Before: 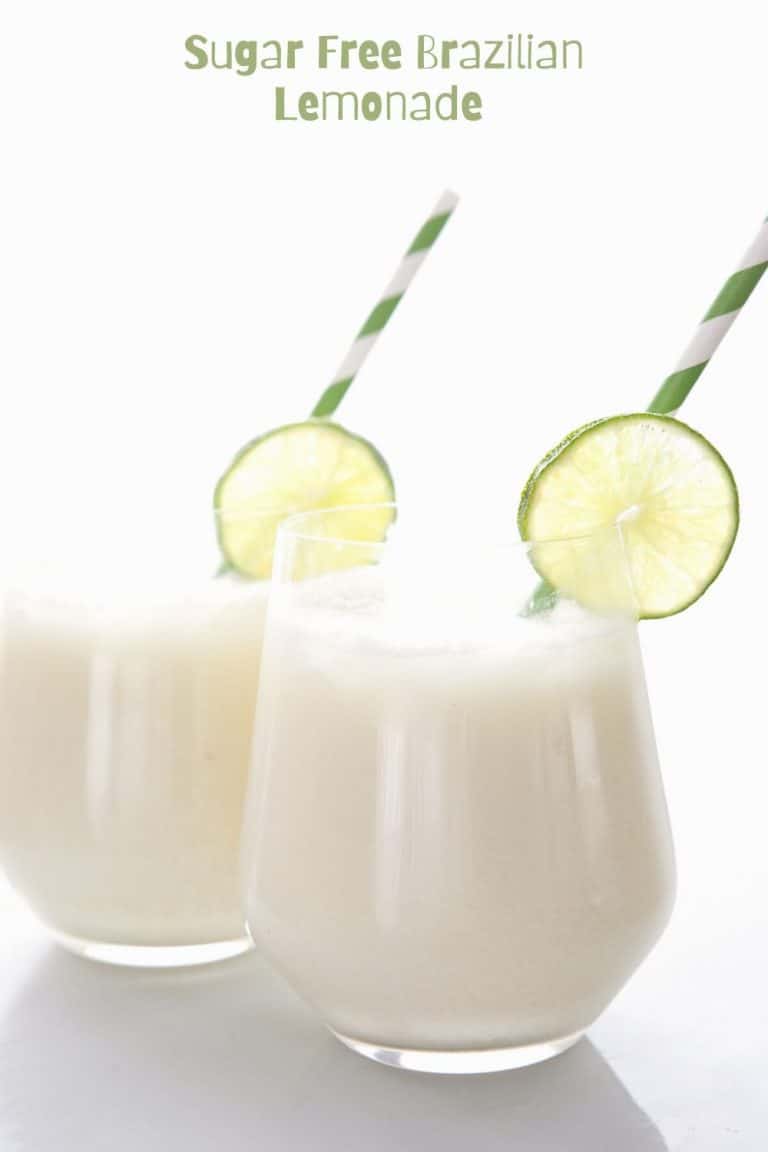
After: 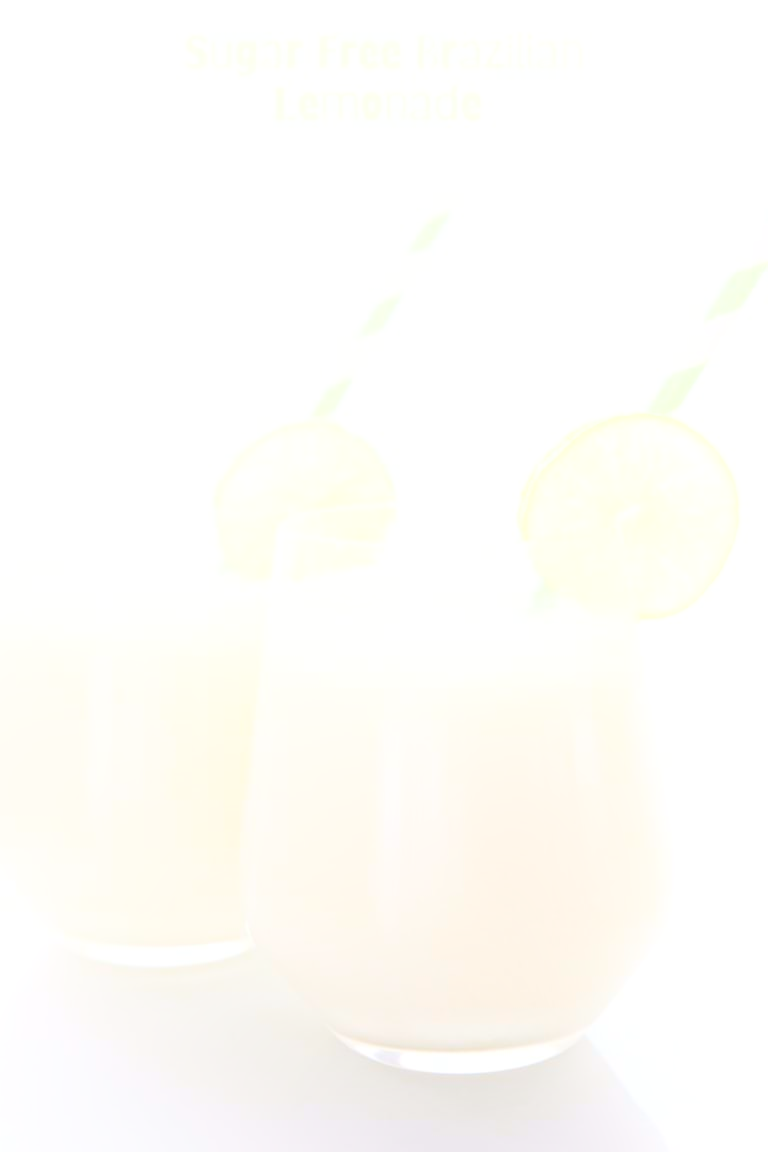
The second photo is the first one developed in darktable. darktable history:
local contrast: on, module defaults
shadows and highlights: shadows -54.41, highlights 86.42, soften with gaussian
contrast brightness saturation: contrast 0.075, brightness 0.079, saturation 0.177
